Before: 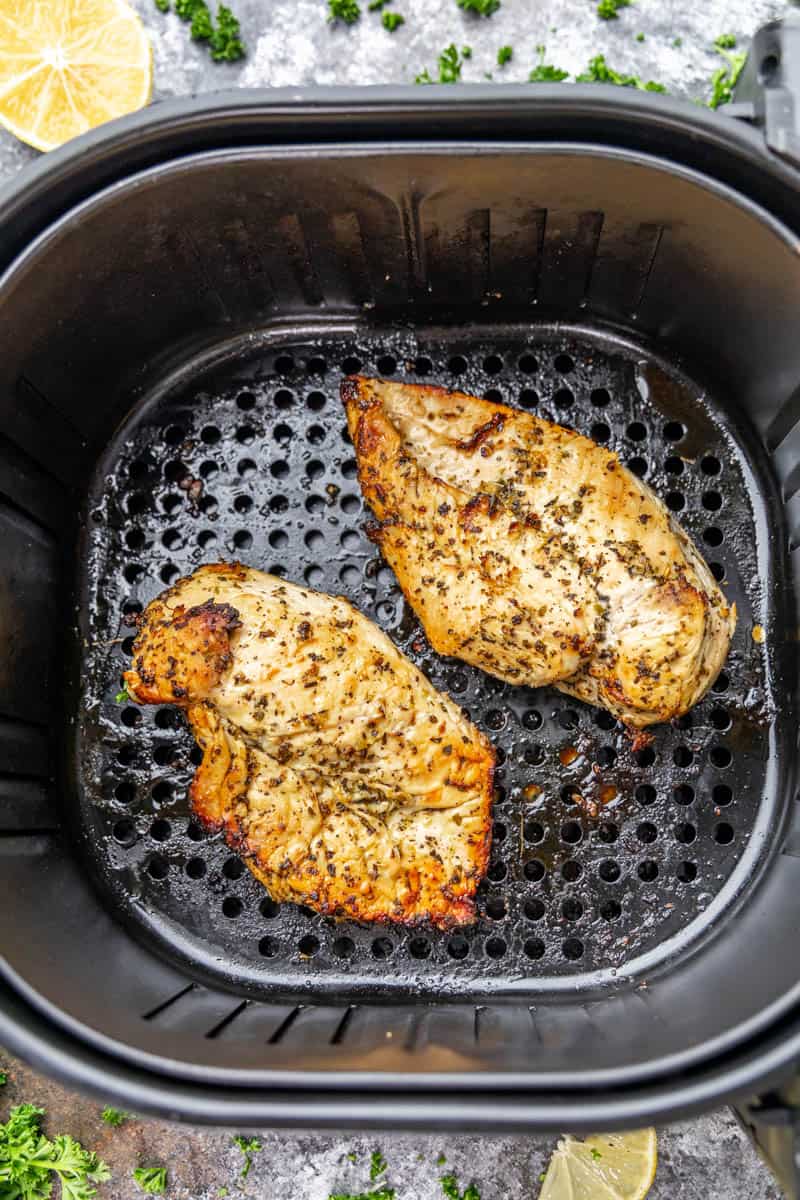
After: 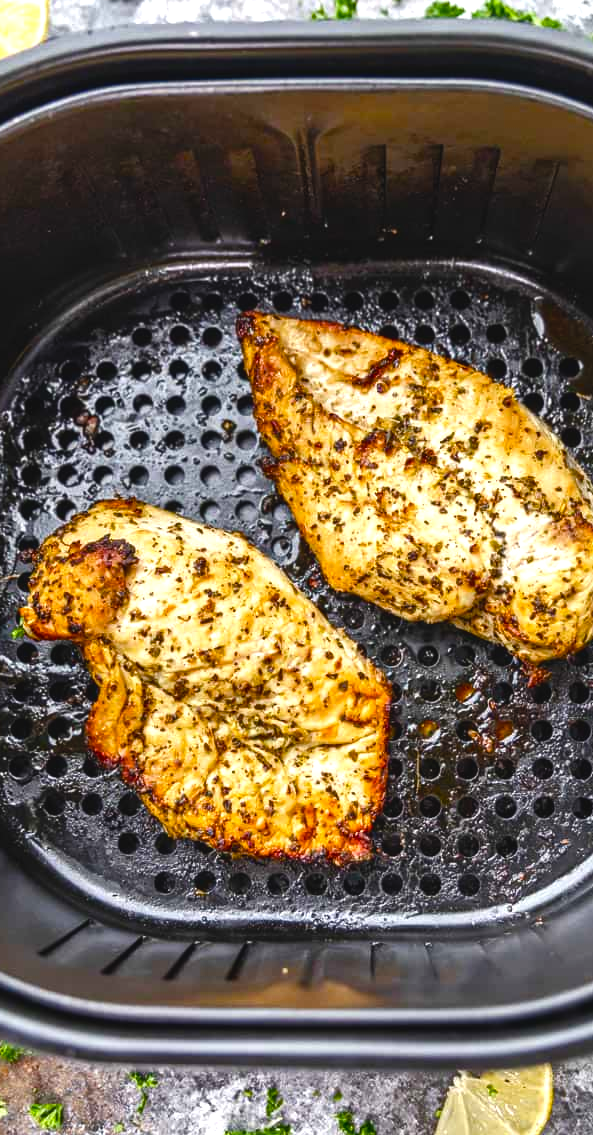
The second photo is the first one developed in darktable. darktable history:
color balance rgb: global offset › luminance 0.76%, perceptual saturation grading › global saturation 20%, perceptual saturation grading › highlights -25.643%, perceptual saturation grading › shadows 49.928%, perceptual brilliance grading › global brilliance -17.785%, perceptual brilliance grading › highlights 29.257%, global vibrance 20%
crop and rotate: left 13.218%, top 5.354%, right 12.551%
